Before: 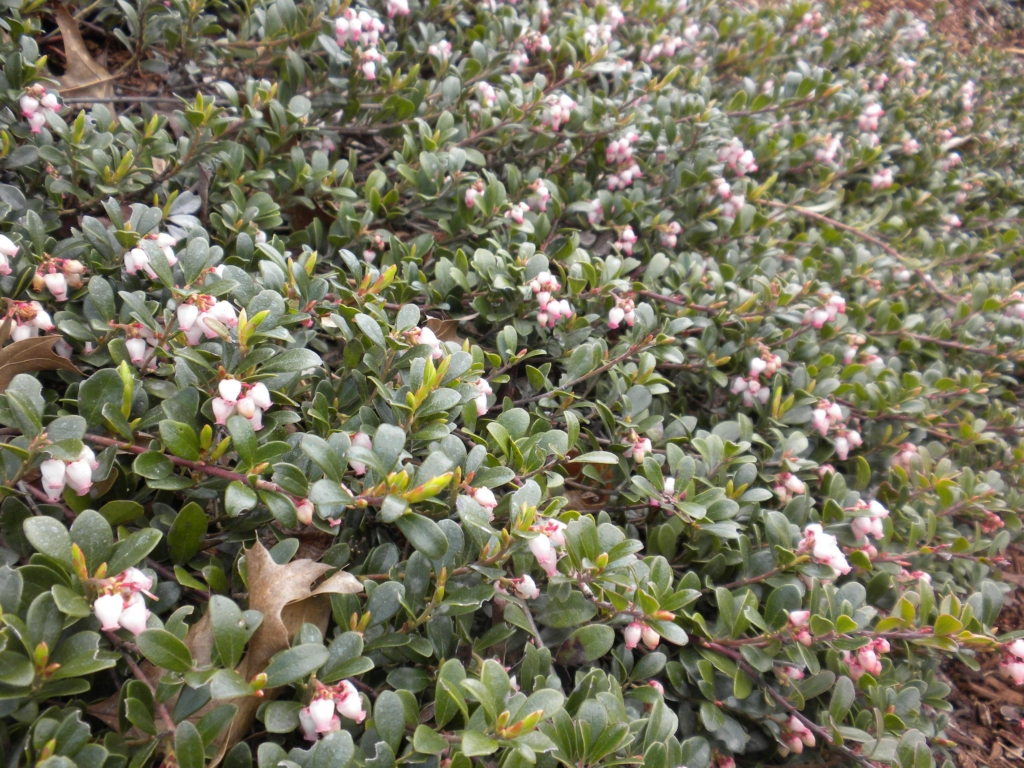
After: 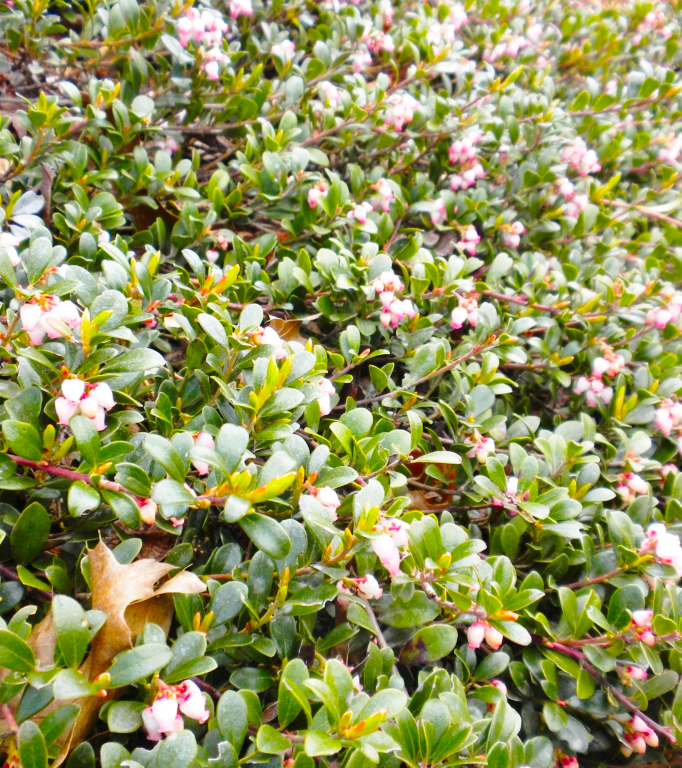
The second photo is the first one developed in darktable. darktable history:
crop: left 15.419%, right 17.914%
white balance: emerald 1
color balance rgb: linear chroma grading › global chroma 10%, perceptual saturation grading › global saturation 30%, global vibrance 10%
vibrance: on, module defaults
contrast brightness saturation: saturation 0.13
base curve: curves: ch0 [(0, 0) (0.028, 0.03) (0.121, 0.232) (0.46, 0.748) (0.859, 0.968) (1, 1)], preserve colors none
